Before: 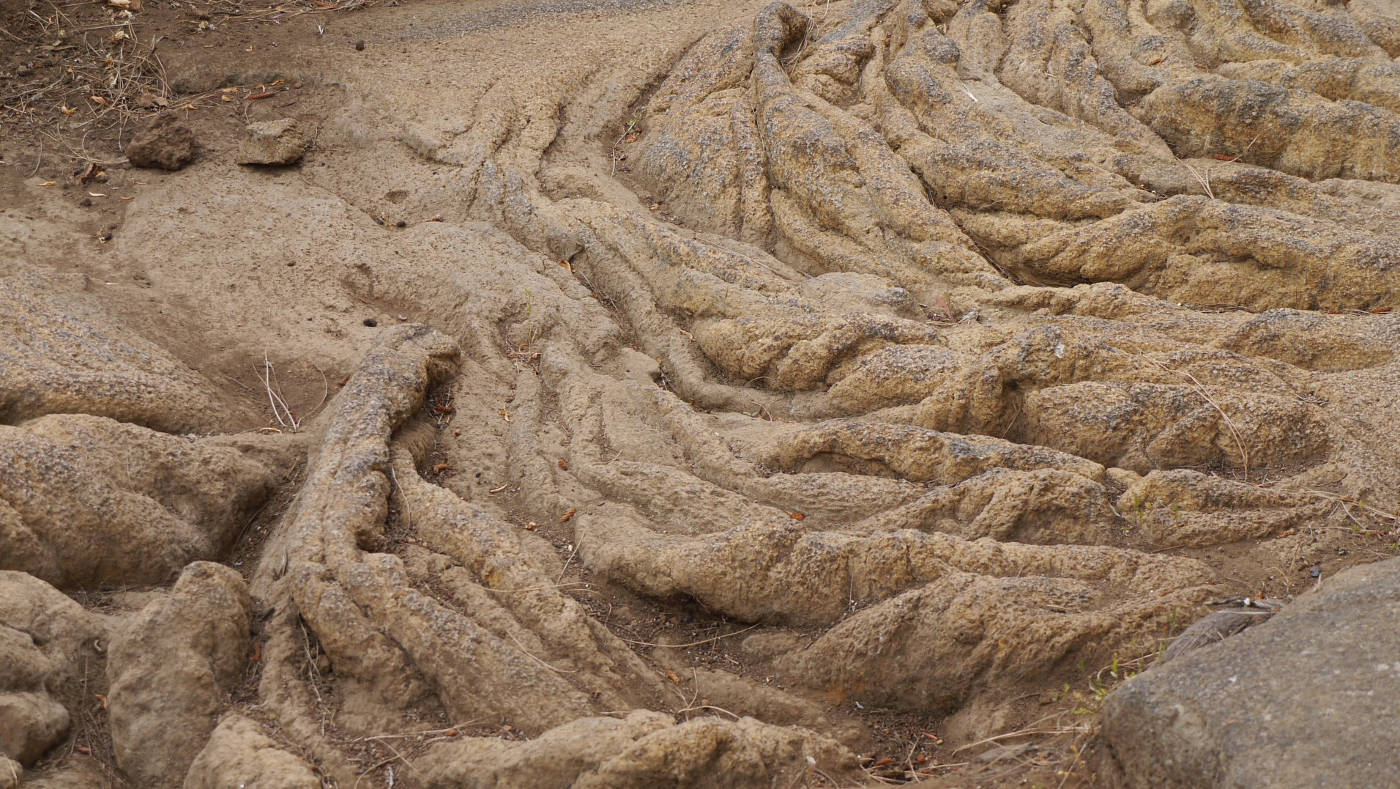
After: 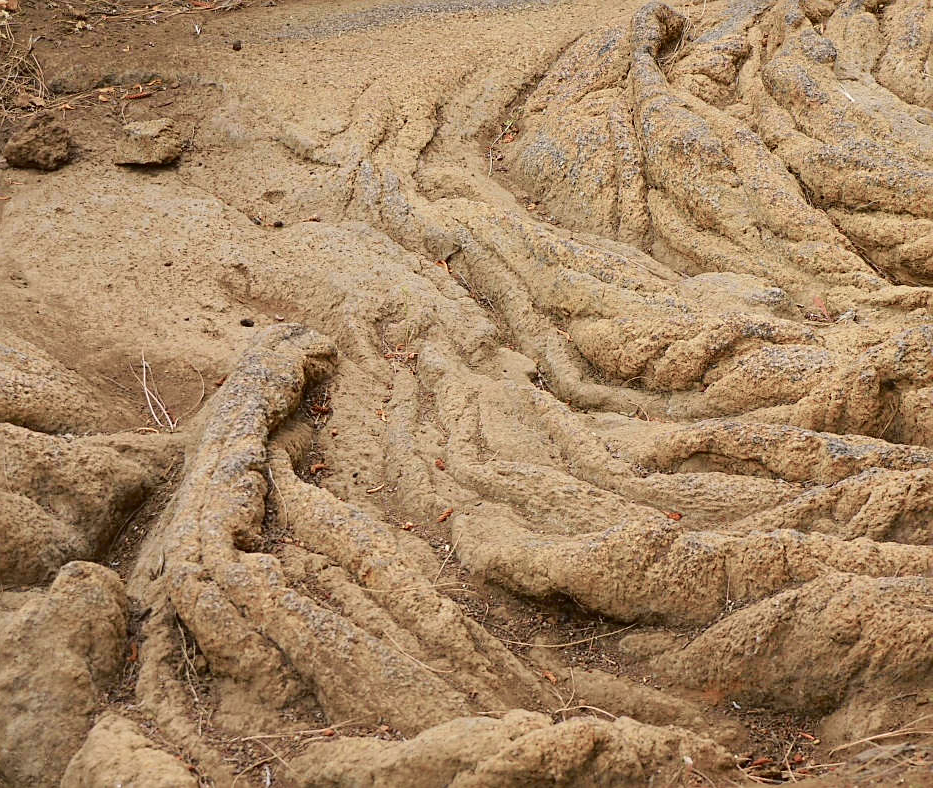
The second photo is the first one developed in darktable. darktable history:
tone curve: curves: ch0 [(0, 0.021) (0.049, 0.044) (0.152, 0.14) (0.328, 0.377) (0.473, 0.543) (0.641, 0.705) (0.868, 0.887) (1, 0.969)]; ch1 [(0, 0) (0.302, 0.331) (0.427, 0.433) (0.472, 0.47) (0.502, 0.503) (0.522, 0.526) (0.564, 0.591) (0.602, 0.632) (0.677, 0.701) (0.859, 0.885) (1, 1)]; ch2 [(0, 0) (0.33, 0.301) (0.447, 0.44) (0.487, 0.496) (0.502, 0.516) (0.535, 0.554) (0.565, 0.598) (0.618, 0.629) (1, 1)], color space Lab, independent channels, preserve colors none
sharpen: on, module defaults
crop and rotate: left 8.786%, right 24.548%
